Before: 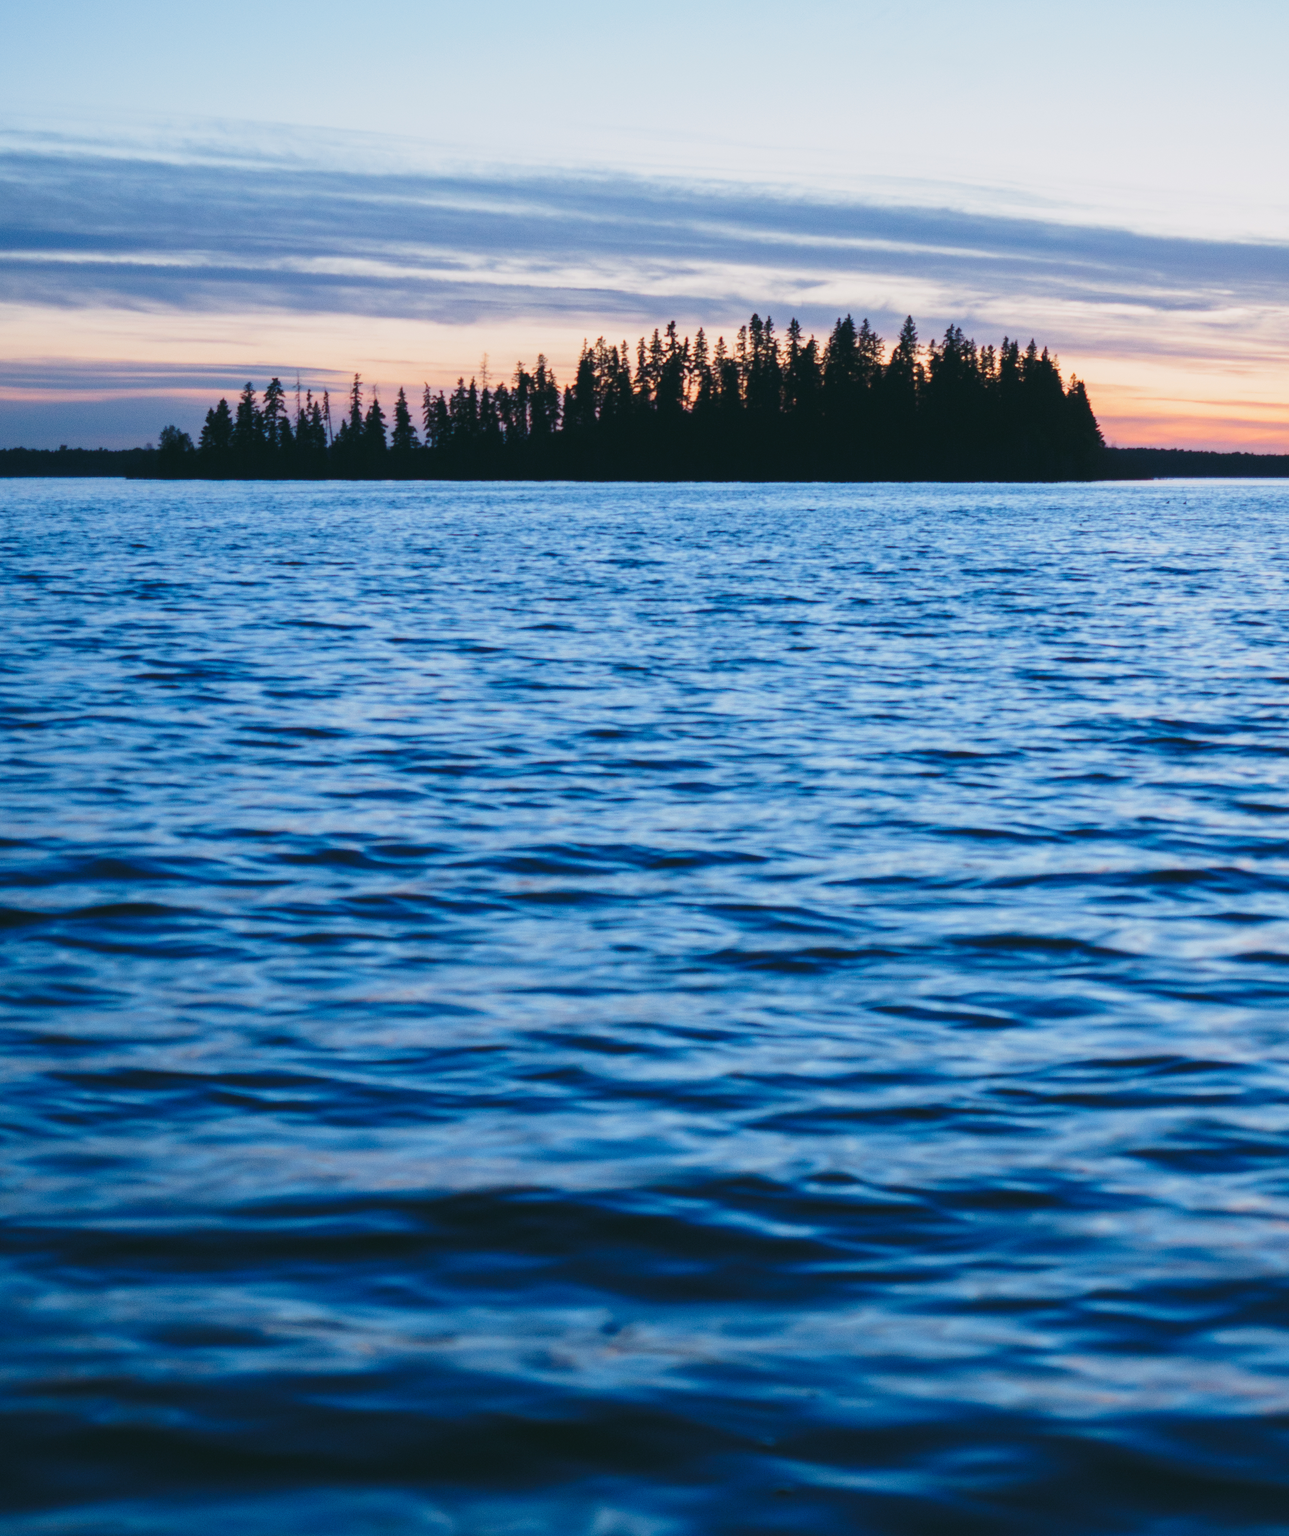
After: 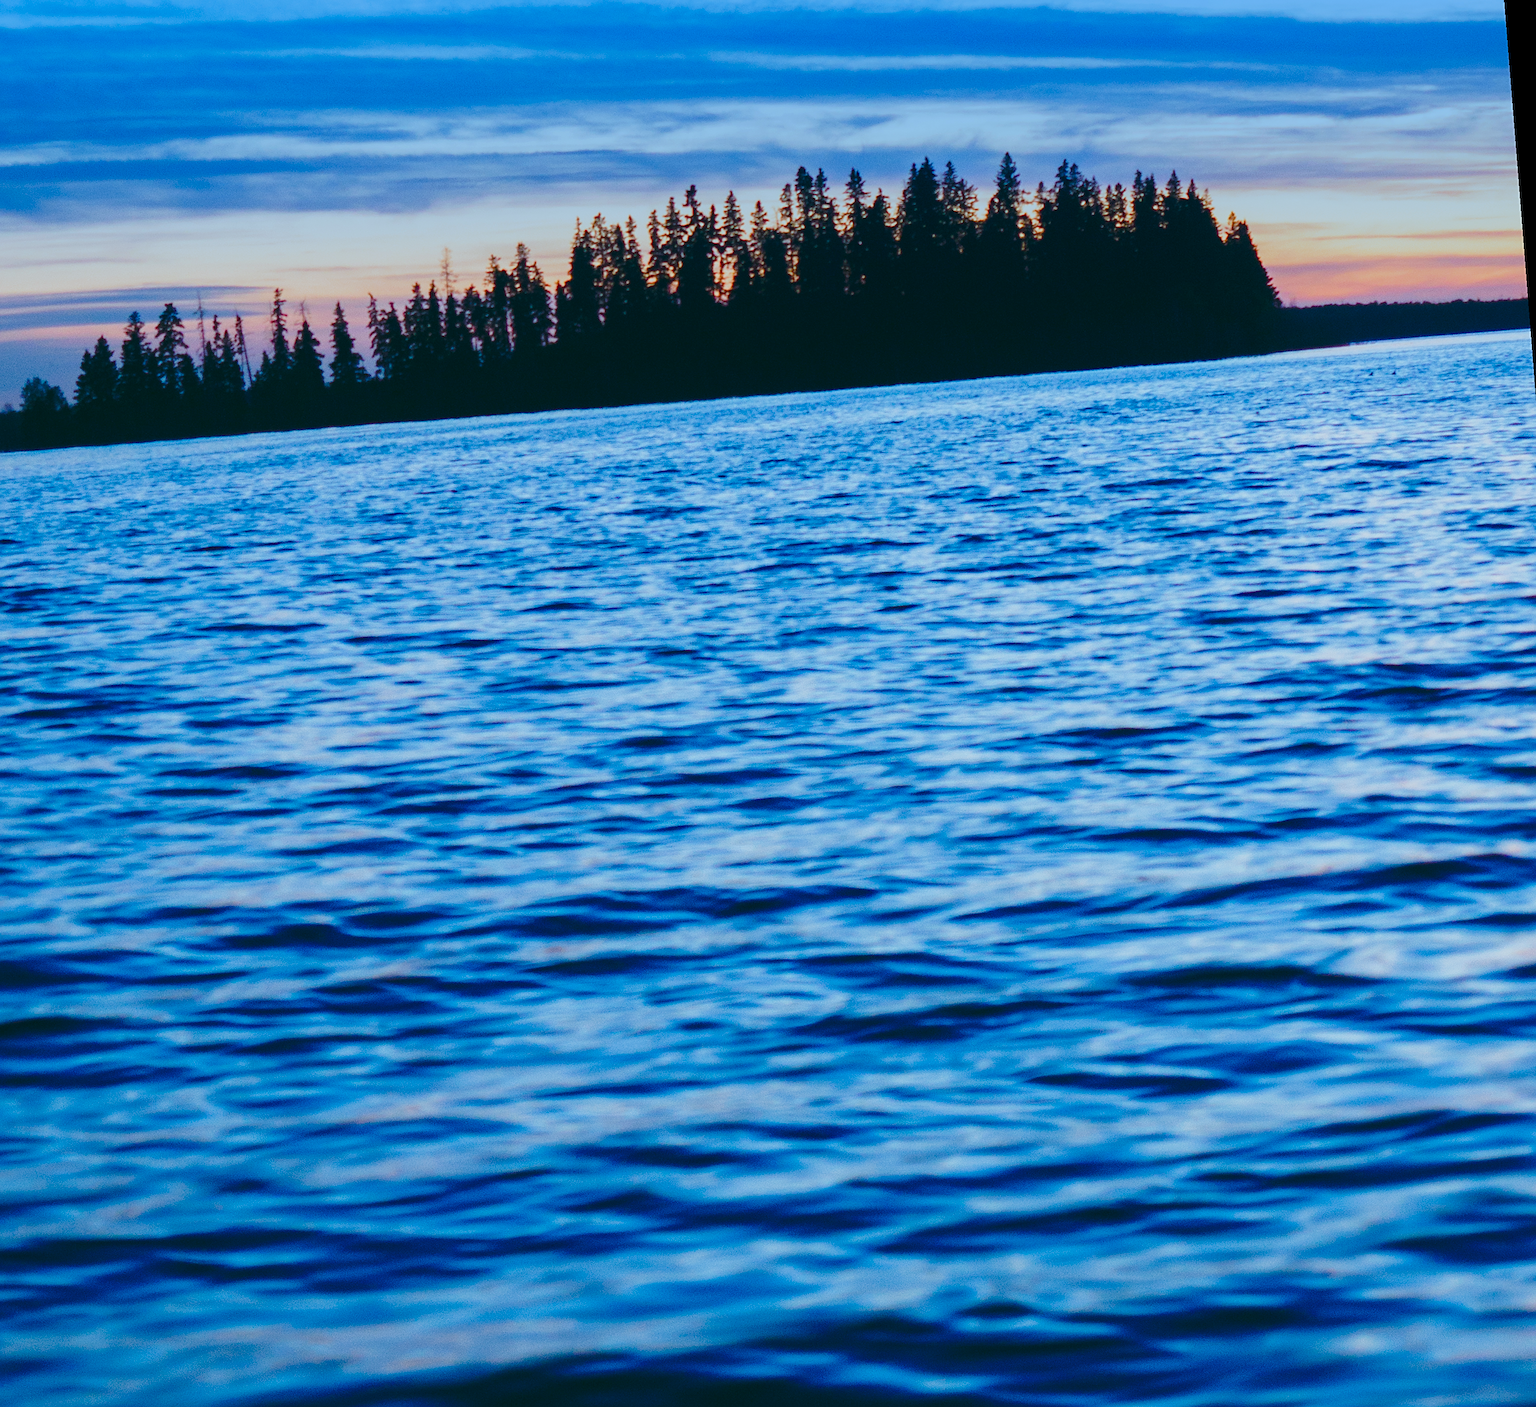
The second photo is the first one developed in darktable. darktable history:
white balance: emerald 1
crop: left 8.155%, top 6.611%, bottom 15.385%
graduated density: density 2.02 EV, hardness 44%, rotation 0.374°, offset 8.21, hue 208.8°, saturation 97%
sharpen: on, module defaults
color balance rgb: perceptual saturation grading › global saturation 35%, perceptual saturation grading › highlights -25%, perceptual saturation grading › shadows 50%
rotate and perspective: rotation -4.57°, crop left 0.054, crop right 0.944, crop top 0.087, crop bottom 0.914
